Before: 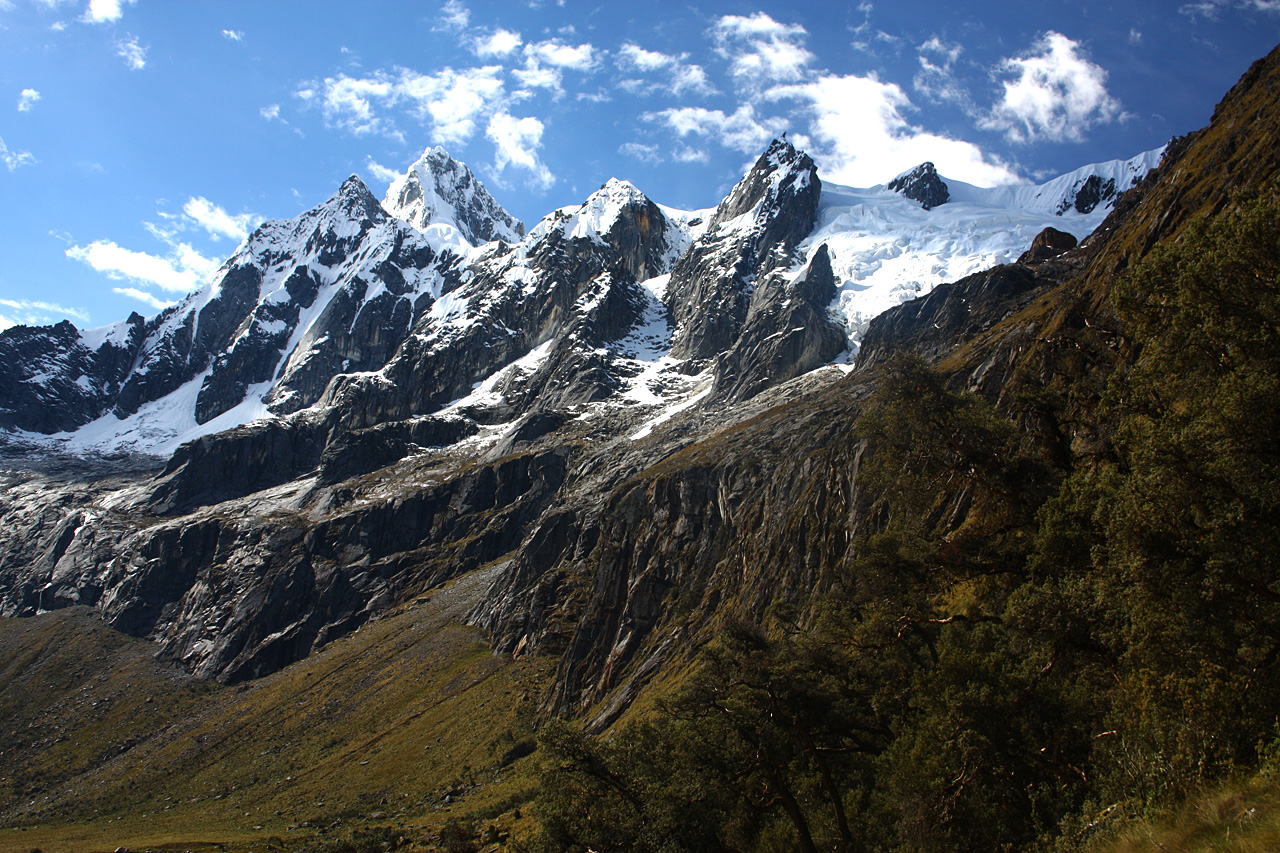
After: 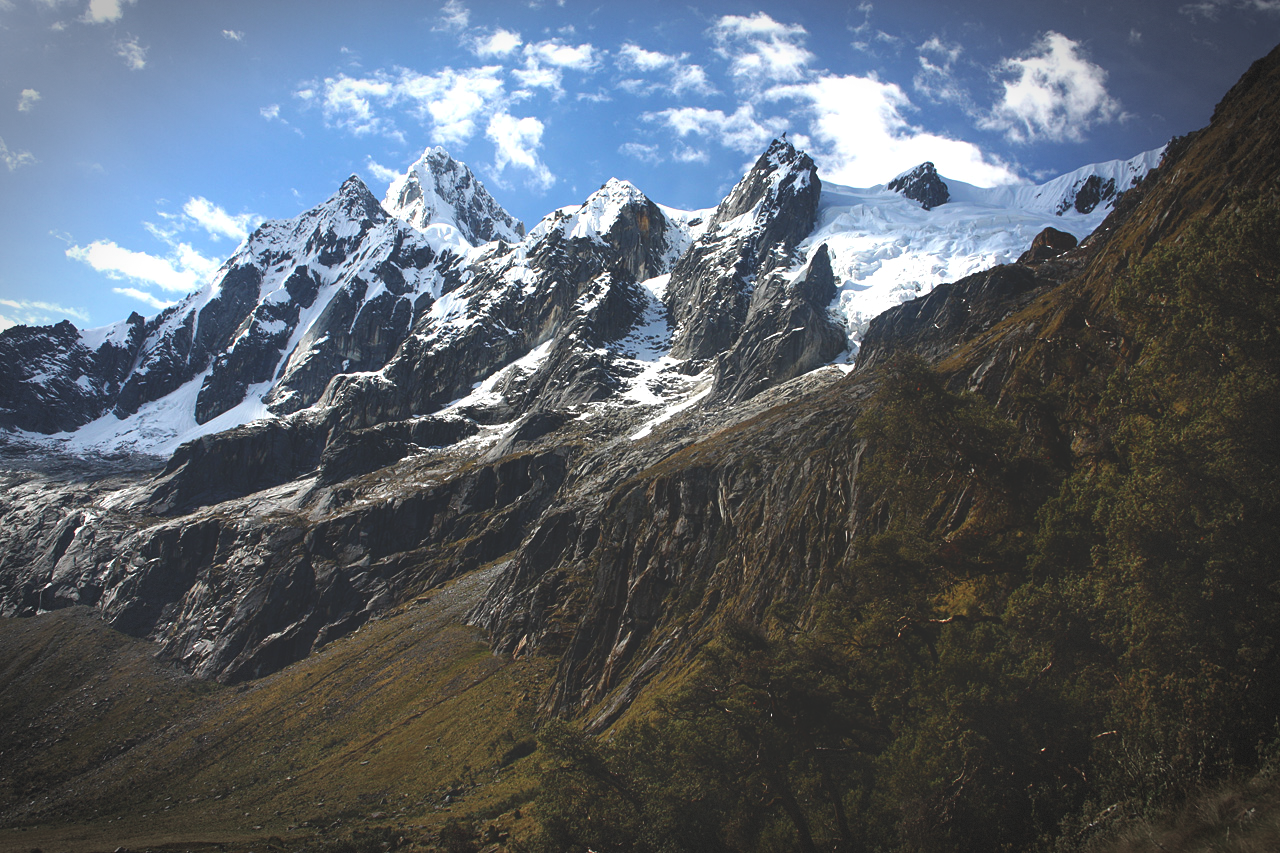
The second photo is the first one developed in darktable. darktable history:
vignetting: automatic ratio true, dithering 8-bit output
color balance rgb: global offset › luminance 1.979%, perceptual saturation grading › global saturation 0.713%
